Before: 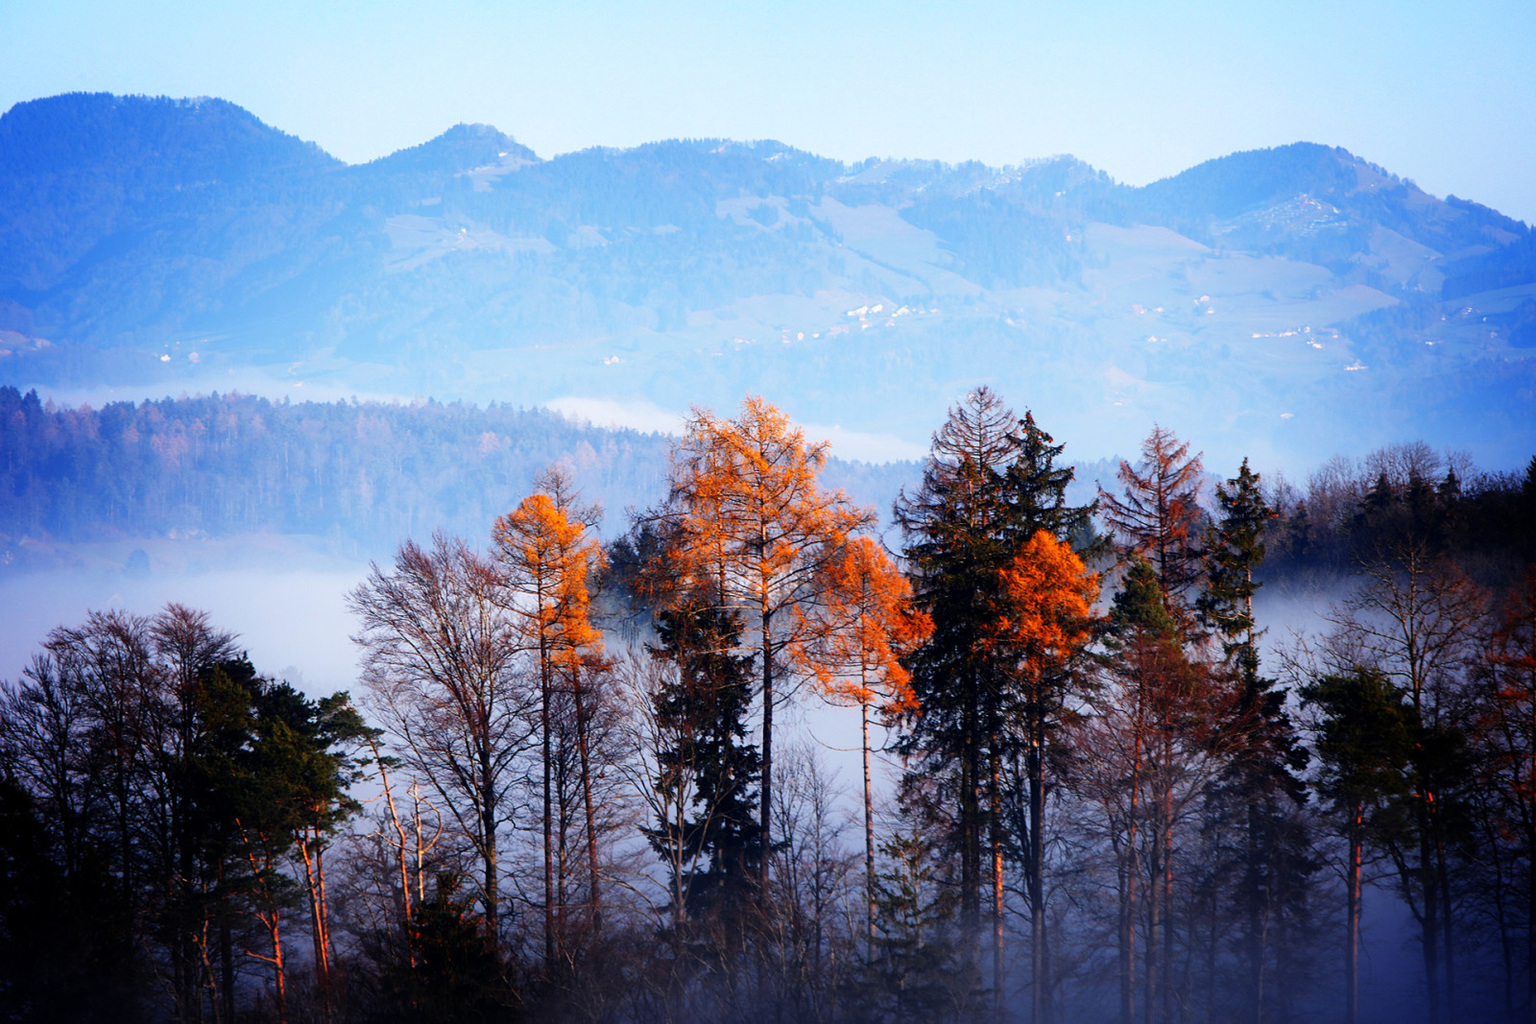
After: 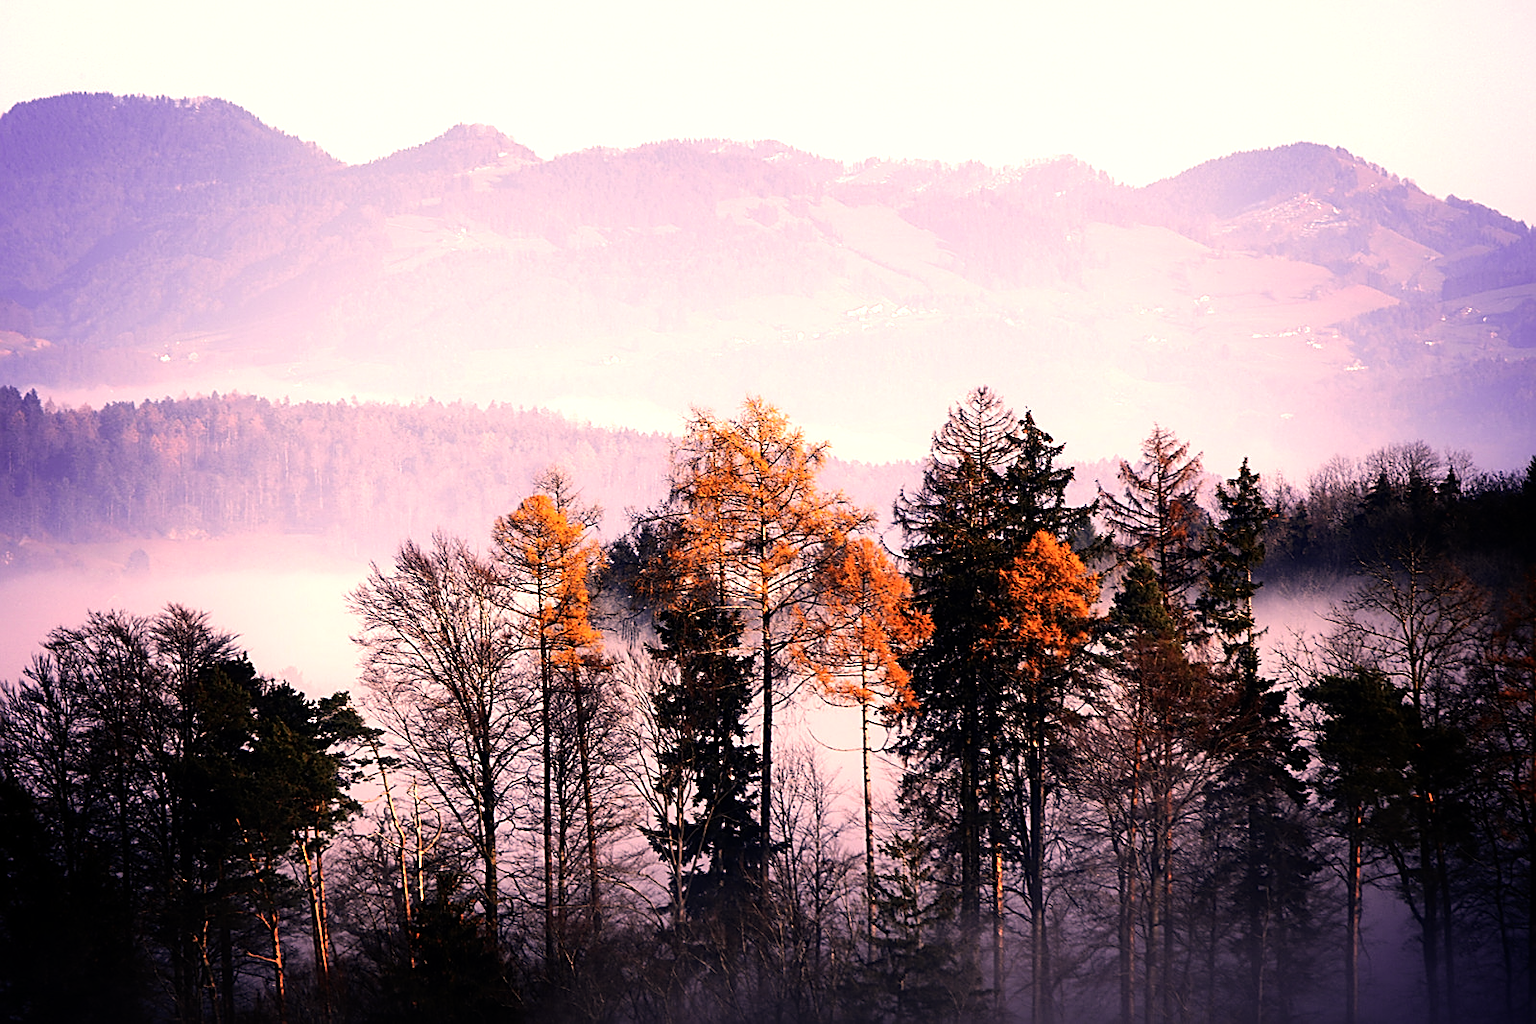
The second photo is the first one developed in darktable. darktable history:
tone equalizer: -8 EV -0.78 EV, -7 EV -0.718 EV, -6 EV -0.597 EV, -5 EV -0.393 EV, -3 EV 0.367 EV, -2 EV 0.6 EV, -1 EV 0.684 EV, +0 EV 0.763 EV, edges refinement/feathering 500, mask exposure compensation -1.57 EV, preserve details no
color correction: highlights a* 39.31, highlights b* 39.56, saturation 0.69
sharpen: amount 0.743
